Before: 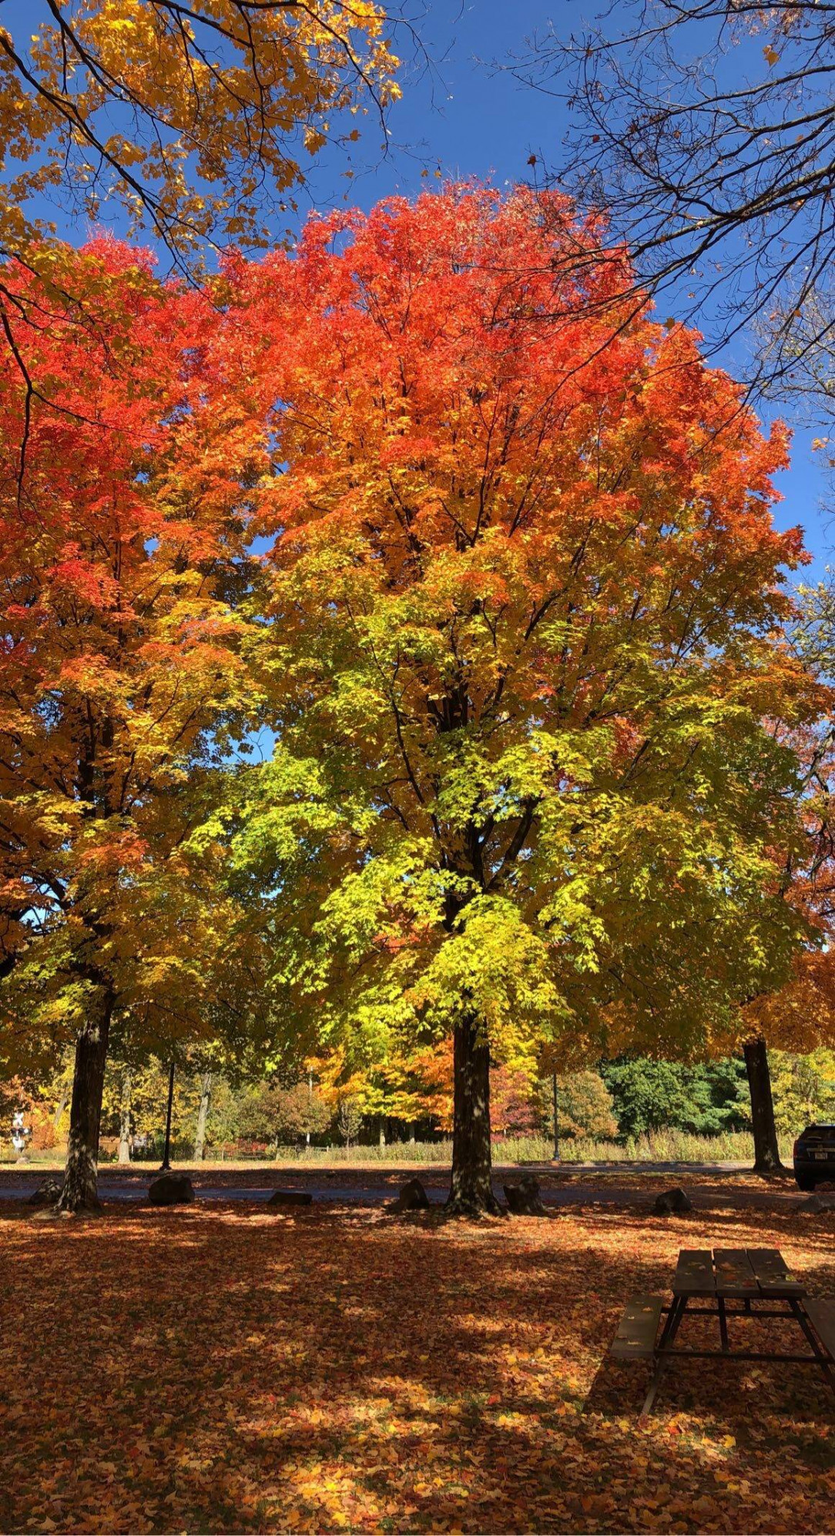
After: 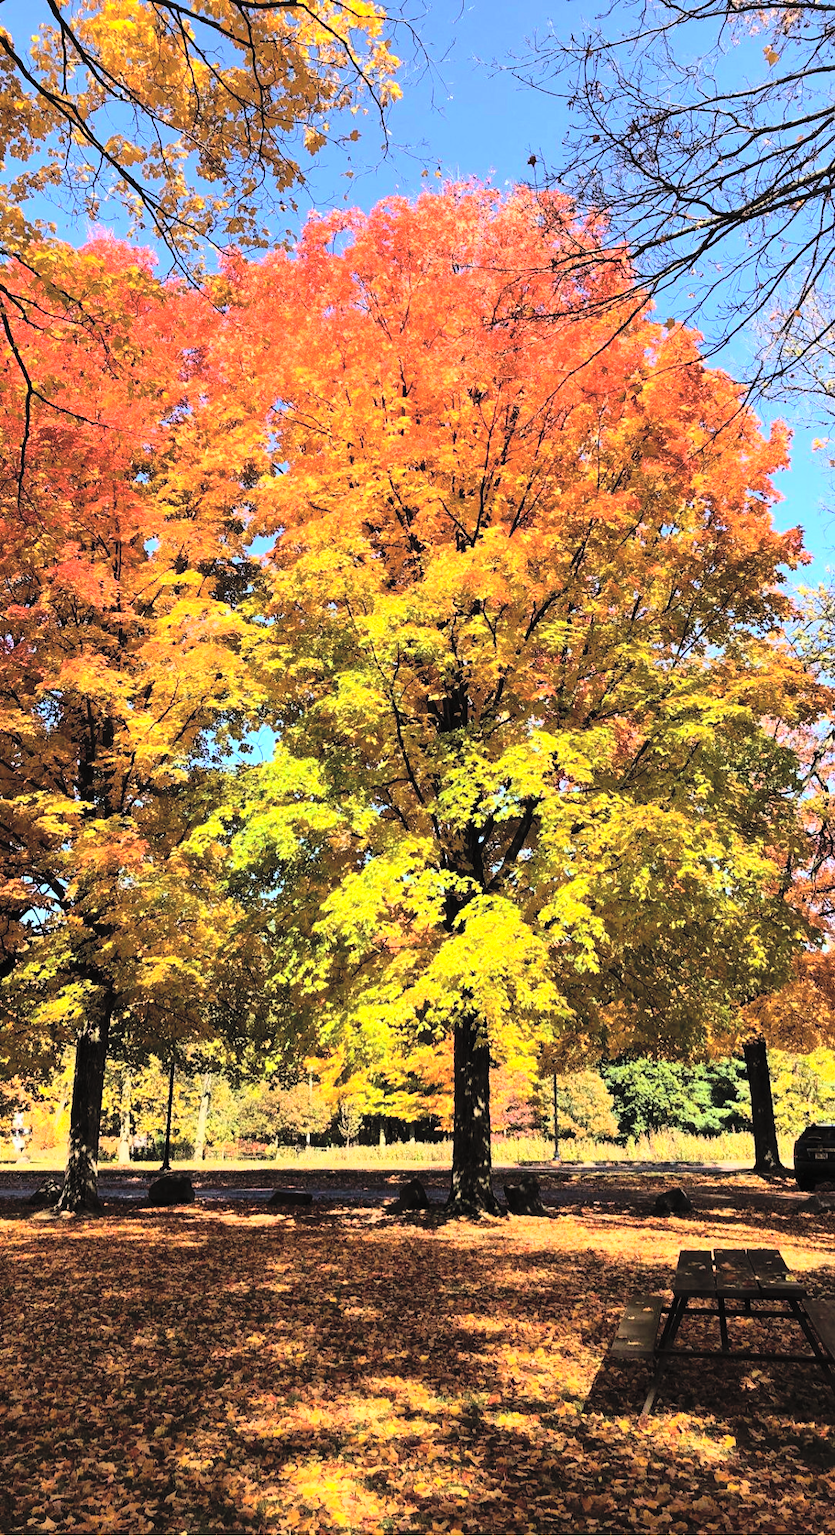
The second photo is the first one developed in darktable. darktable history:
exposure: exposure -0.242 EV, compensate highlight preservation false
color balance rgb: global vibrance 20%
contrast brightness saturation: brightness 0.28
rgb curve: curves: ch0 [(0, 0) (0.21, 0.15) (0.24, 0.21) (0.5, 0.75) (0.75, 0.96) (0.89, 0.99) (1, 1)]; ch1 [(0, 0.02) (0.21, 0.13) (0.25, 0.2) (0.5, 0.67) (0.75, 0.9) (0.89, 0.97) (1, 1)]; ch2 [(0, 0.02) (0.21, 0.13) (0.25, 0.2) (0.5, 0.67) (0.75, 0.9) (0.89, 0.97) (1, 1)], compensate middle gray true
